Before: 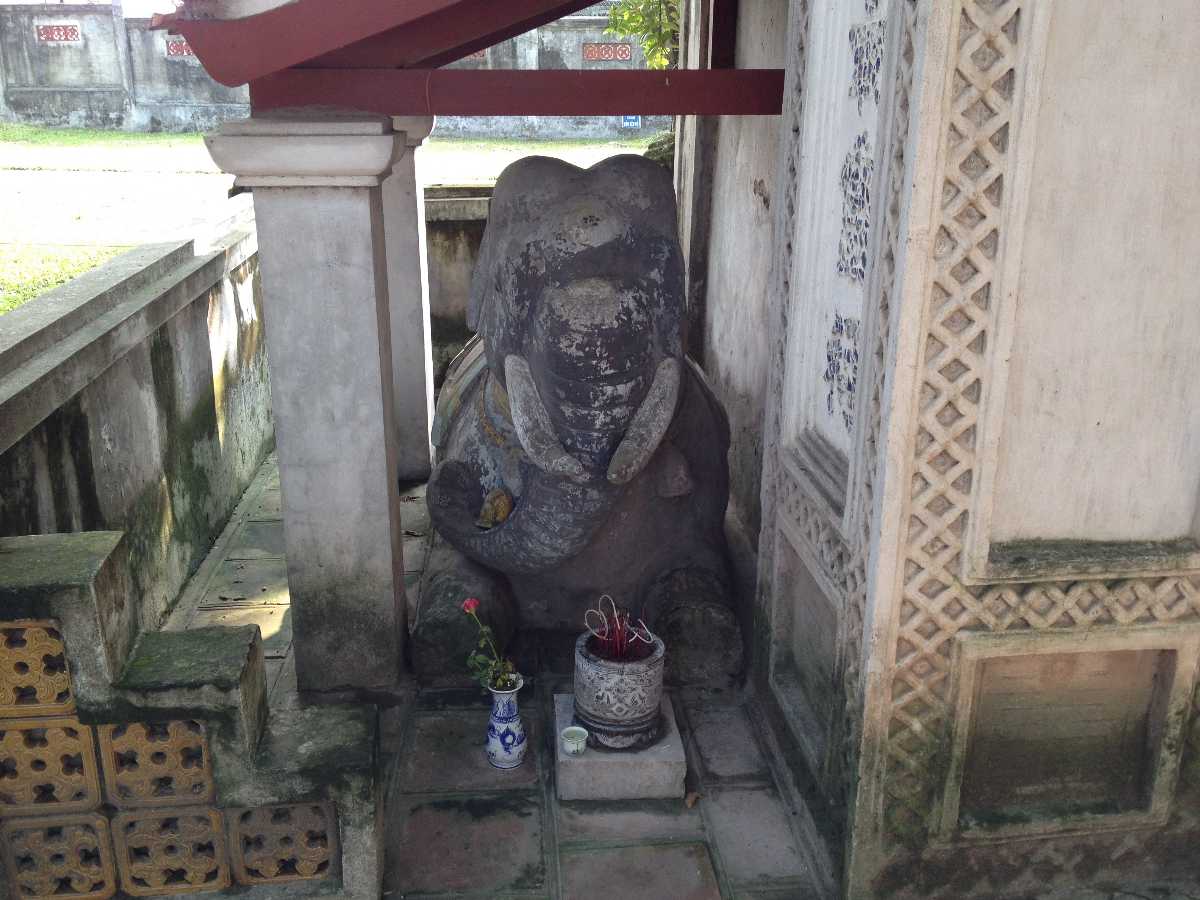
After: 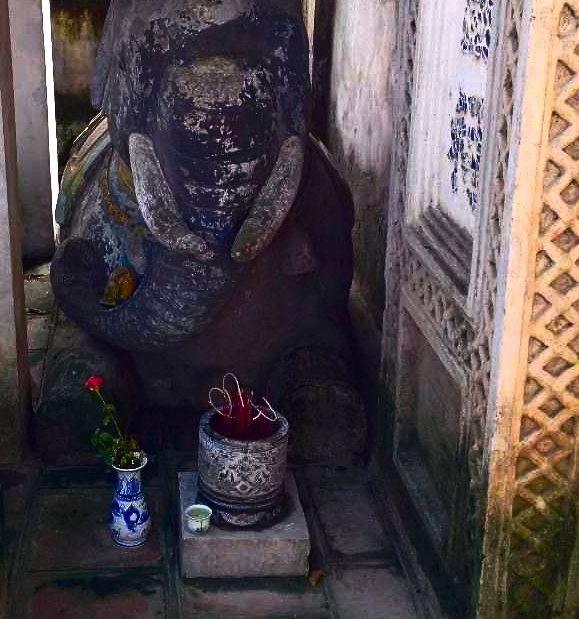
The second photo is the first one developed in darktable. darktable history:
sharpen: amount 0.205
exposure: exposure -0.177 EV, compensate highlight preservation false
color correction: highlights a* 5.96, highlights b* 4.77
base curve: curves: ch0 [(0, 0) (0.303, 0.277) (1, 1)], preserve colors none
crop: left 31.41%, top 24.735%, right 20.325%, bottom 6.39%
contrast brightness saturation: contrast 0.256, brightness 0.017, saturation 0.859
color balance rgb: perceptual saturation grading › global saturation 30.022%, perceptual brilliance grading › global brilliance 15.477%, perceptual brilliance grading › shadows -35.753%
